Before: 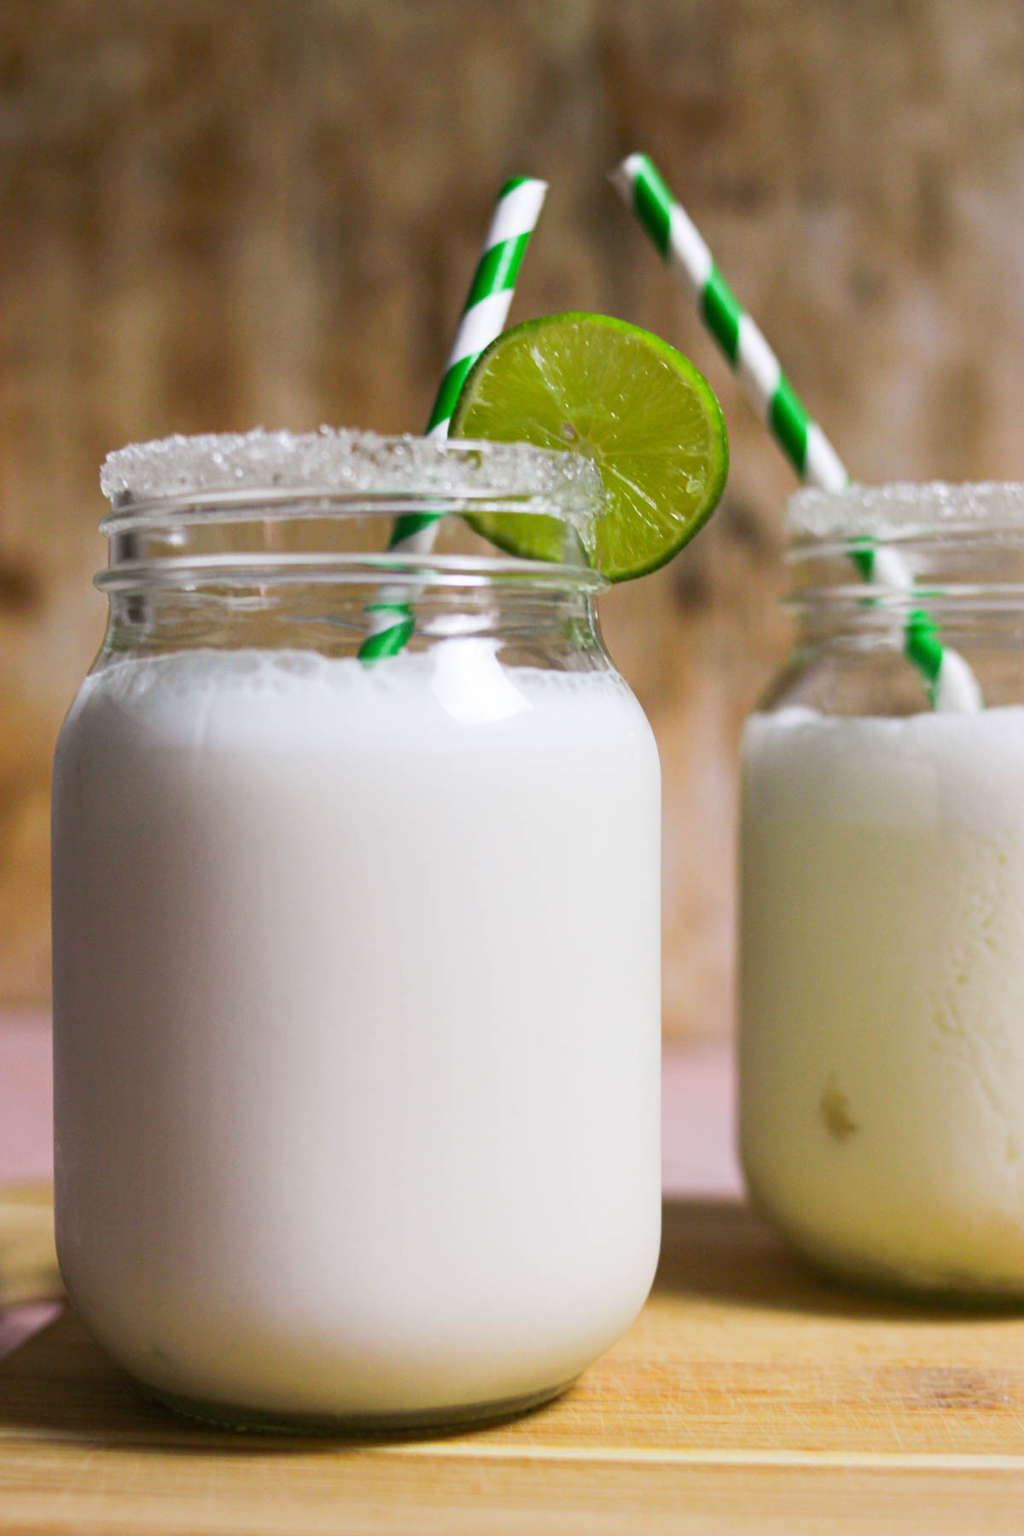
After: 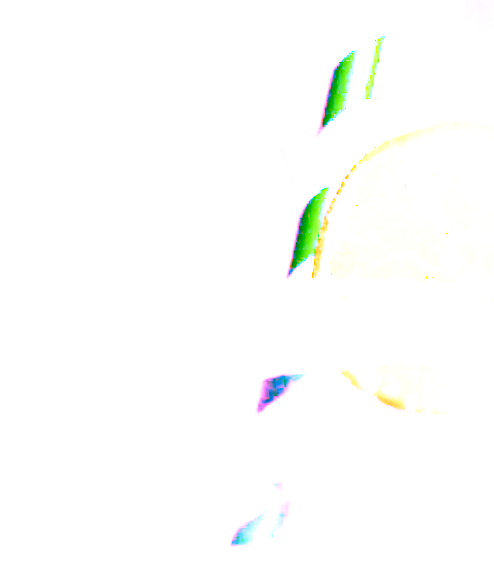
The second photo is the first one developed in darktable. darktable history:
exposure: black level correction 0, exposure 1.3 EV, compensate highlight preservation false
crop: left 15.452%, top 5.459%, right 43.956%, bottom 56.62%
white balance: red 8, blue 8
rotate and perspective: rotation -5°, crop left 0.05, crop right 0.952, crop top 0.11, crop bottom 0.89
base curve: curves: ch0 [(0, 0) (0.005, 0.002) (0.15, 0.3) (0.4, 0.7) (0.75, 0.95) (1, 1)], preserve colors none
